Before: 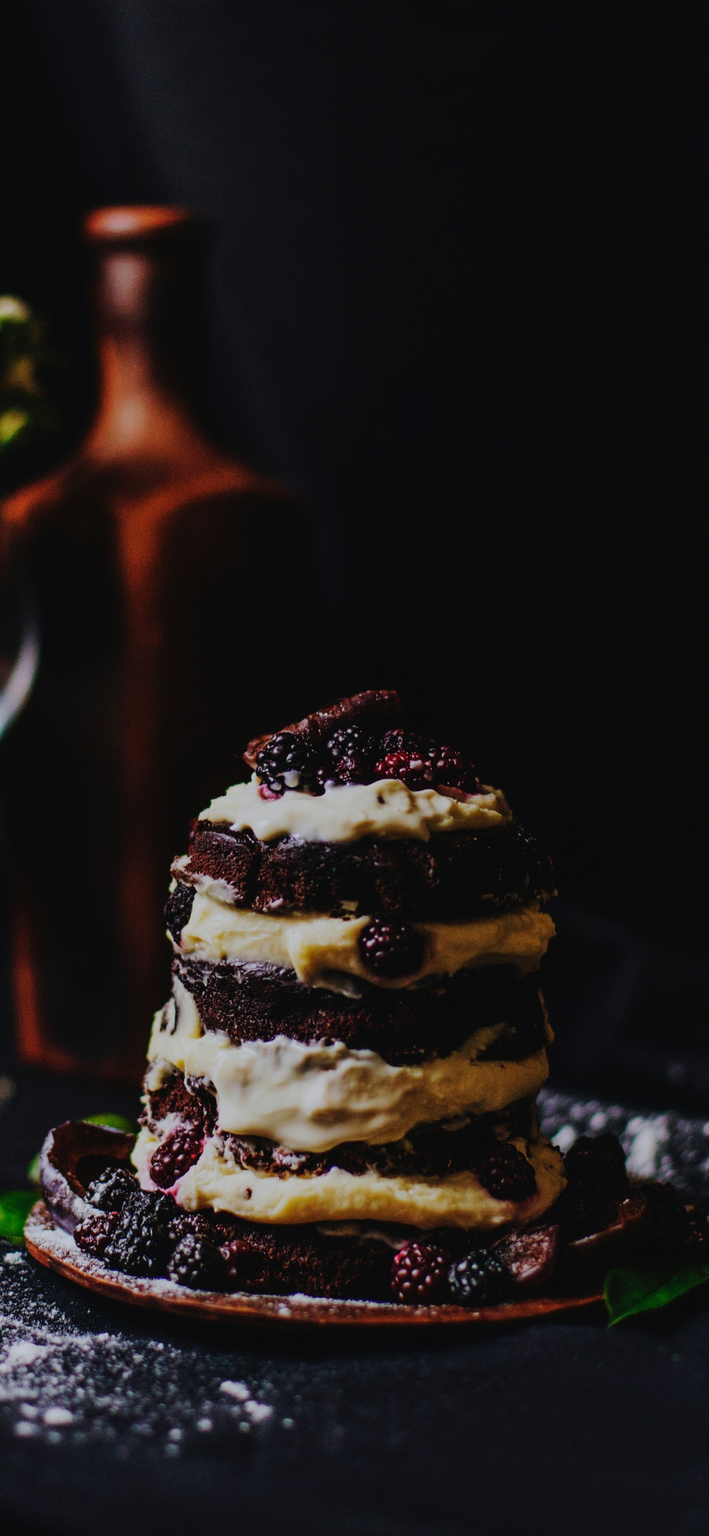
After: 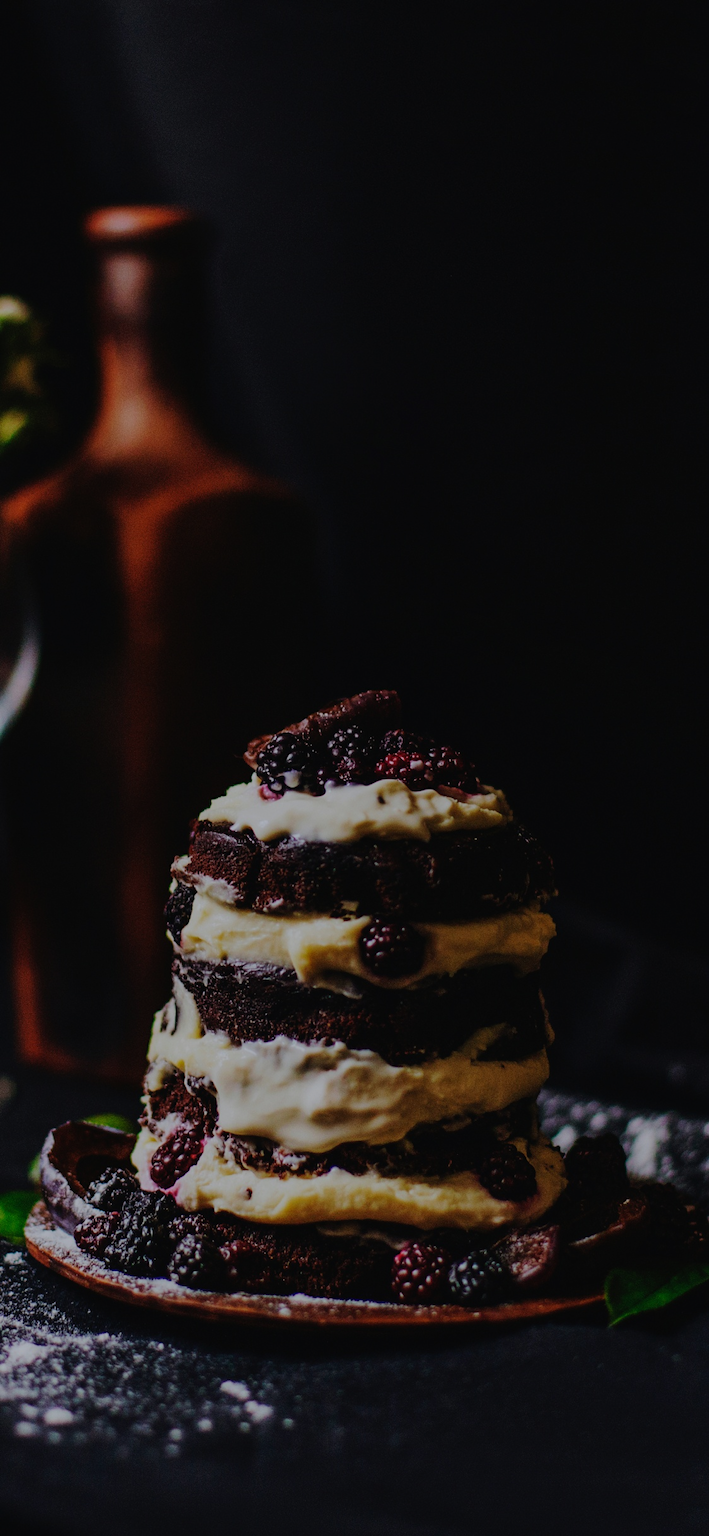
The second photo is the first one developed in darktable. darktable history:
exposure: exposure -0.45 EV, compensate highlight preservation false
